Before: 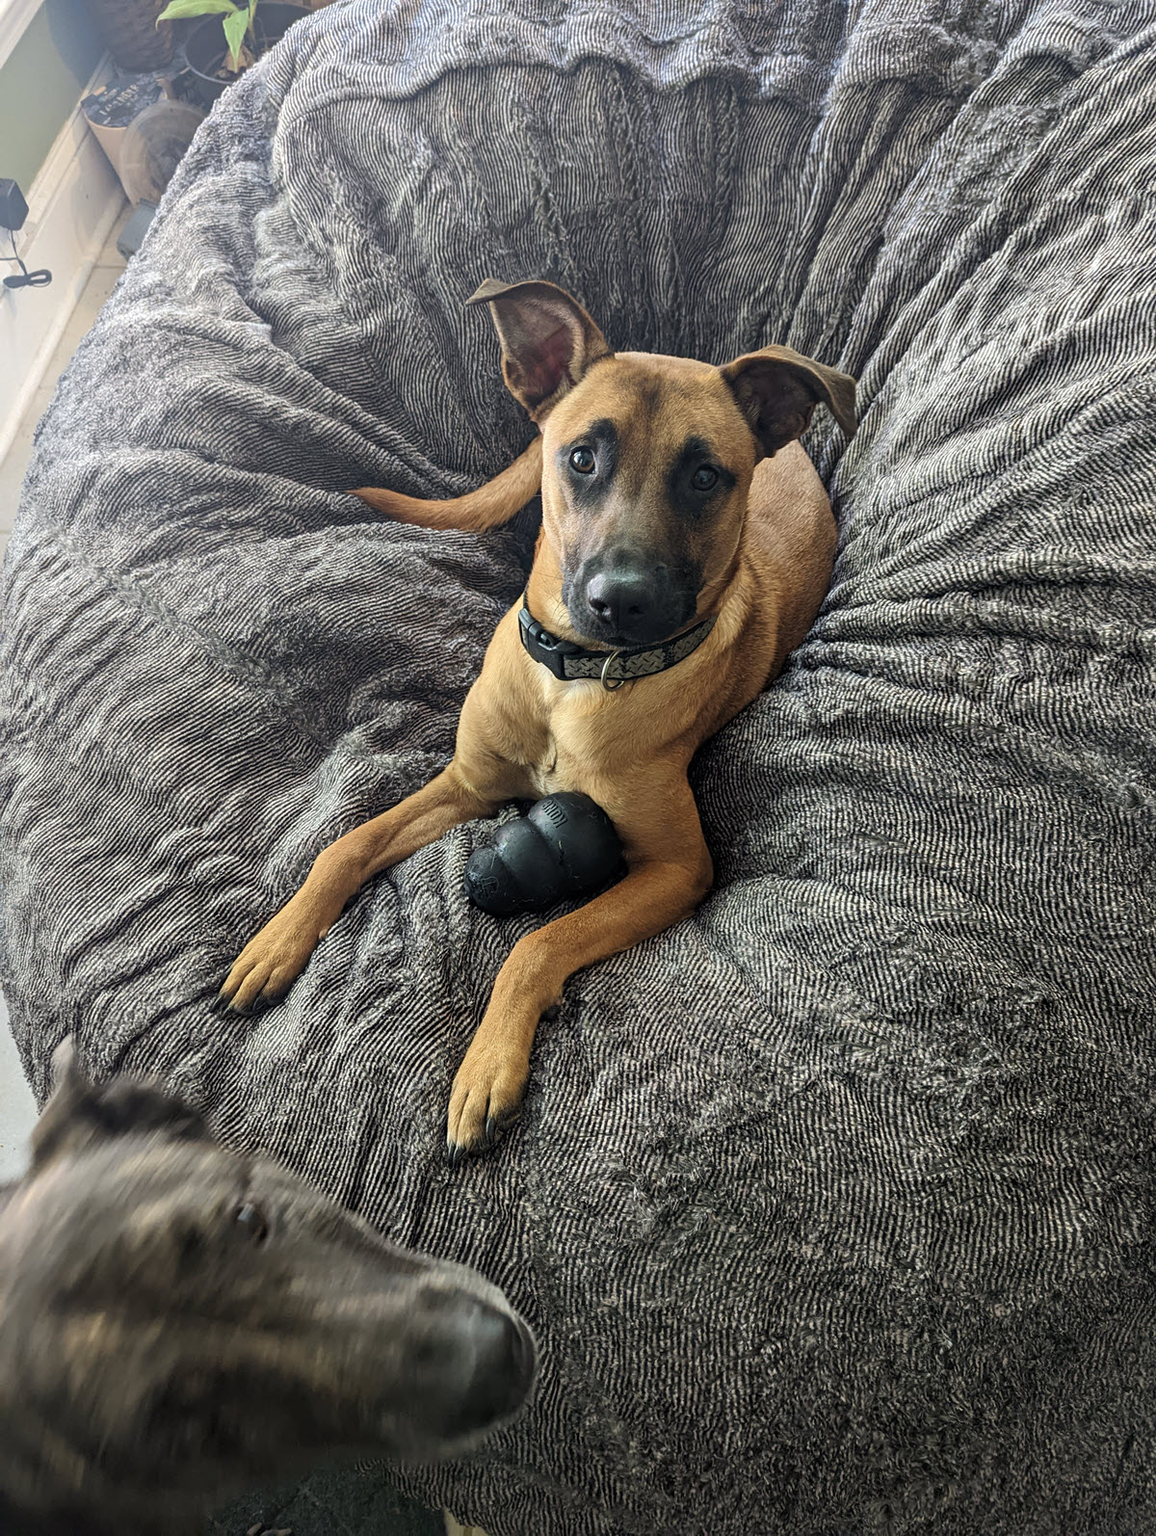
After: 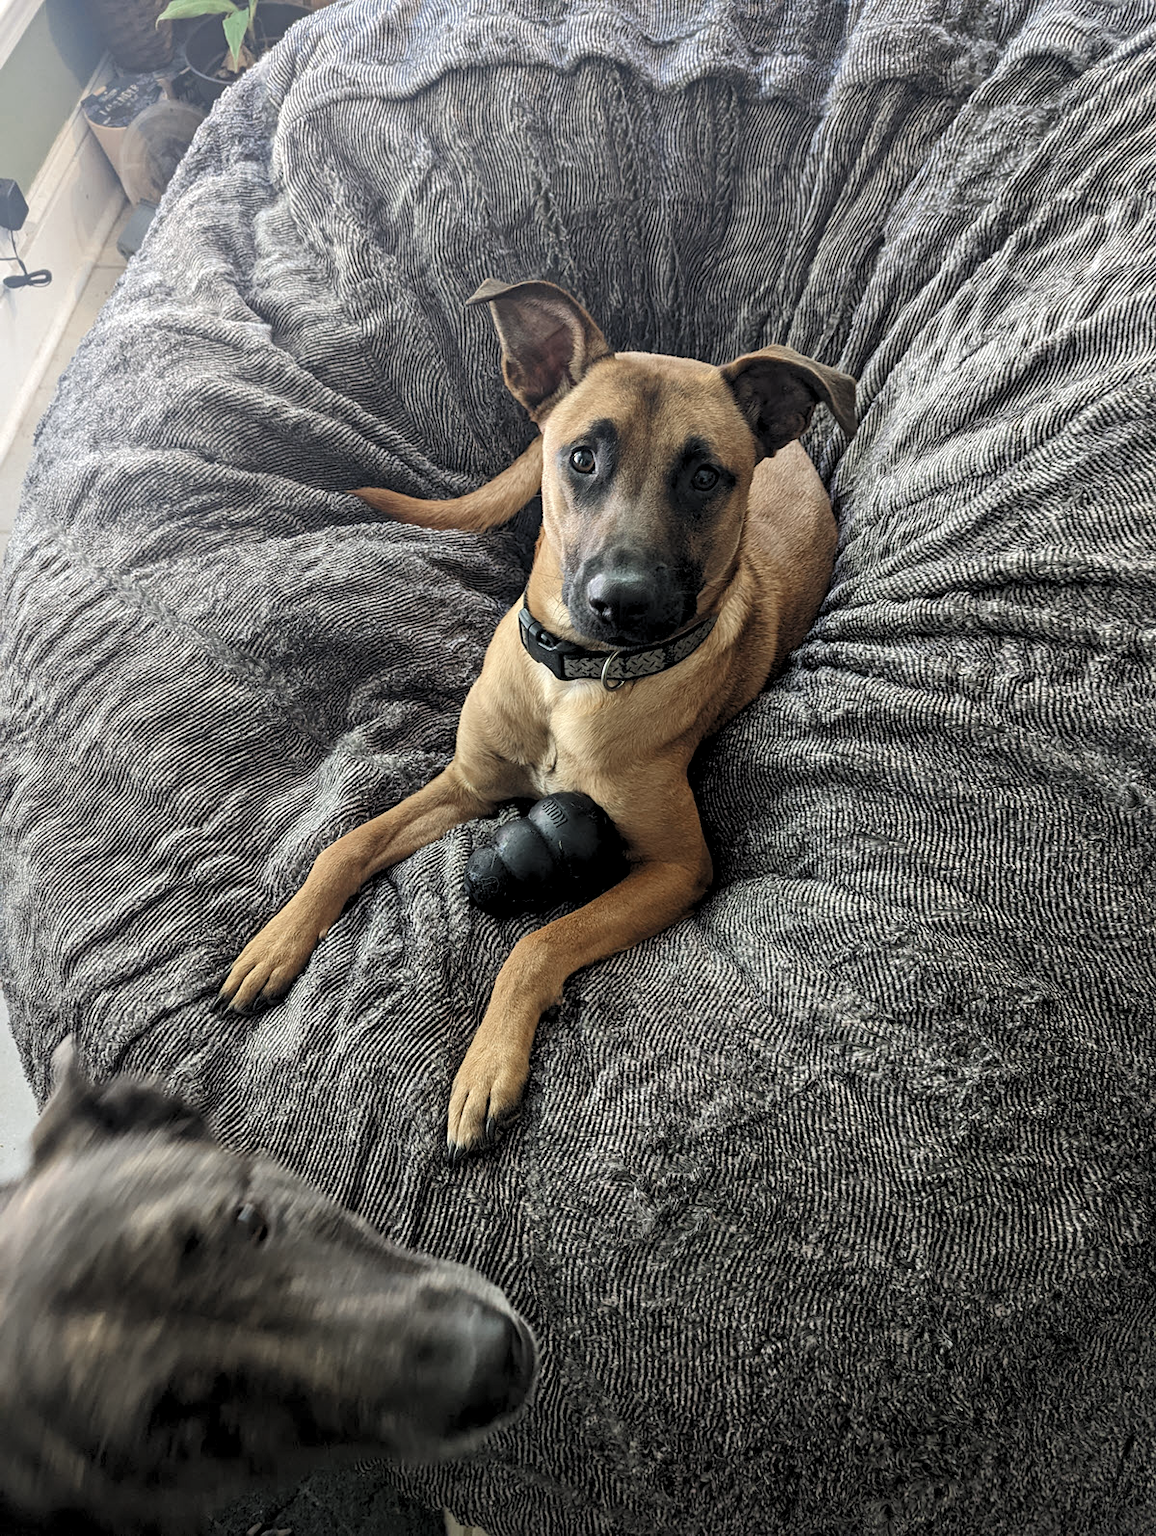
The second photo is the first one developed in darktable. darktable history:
levels: levels [0.073, 0.497, 0.972]
color zones: curves: ch0 [(0, 0.5) (0.125, 0.4) (0.25, 0.5) (0.375, 0.4) (0.5, 0.4) (0.625, 0.35) (0.75, 0.35) (0.875, 0.5)]; ch1 [(0, 0.35) (0.125, 0.45) (0.25, 0.35) (0.375, 0.35) (0.5, 0.35) (0.625, 0.35) (0.75, 0.45) (0.875, 0.35)]; ch2 [(0, 0.6) (0.125, 0.5) (0.25, 0.5) (0.375, 0.6) (0.5, 0.6) (0.625, 0.5) (0.75, 0.5) (0.875, 0.5)]
